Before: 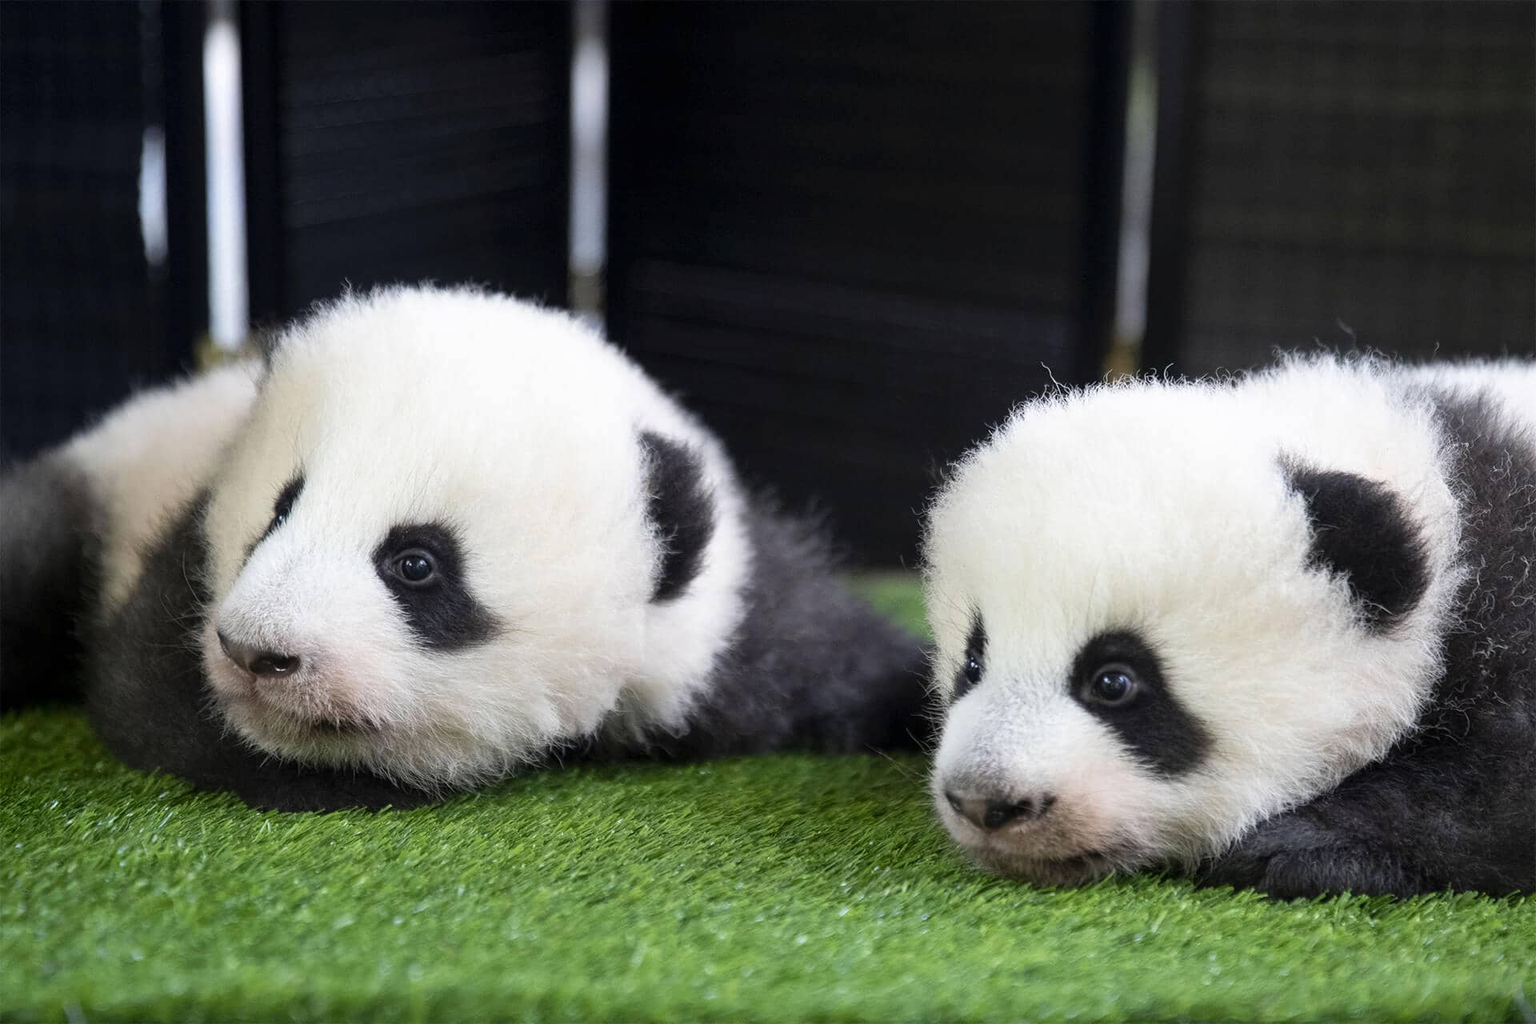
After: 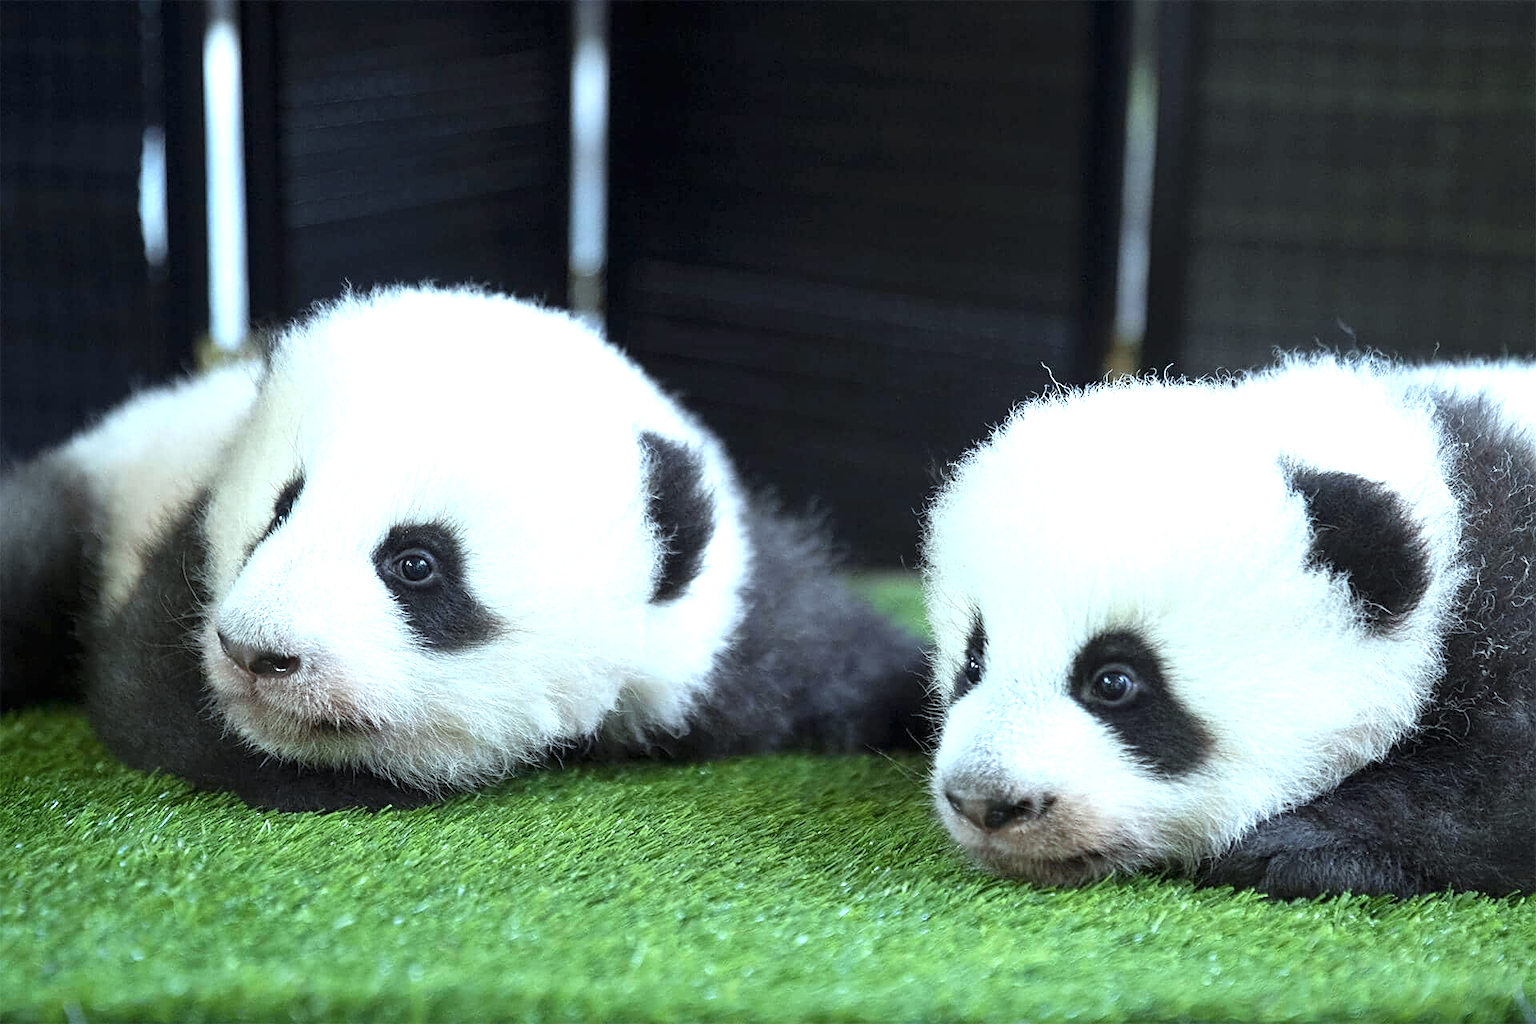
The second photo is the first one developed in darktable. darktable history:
exposure: black level correction 0, exposure 0.68 EV, compensate exposure bias true, compensate highlight preservation false
color correction: highlights a* -10.04, highlights b* -10.37
sharpen: amount 0.478
